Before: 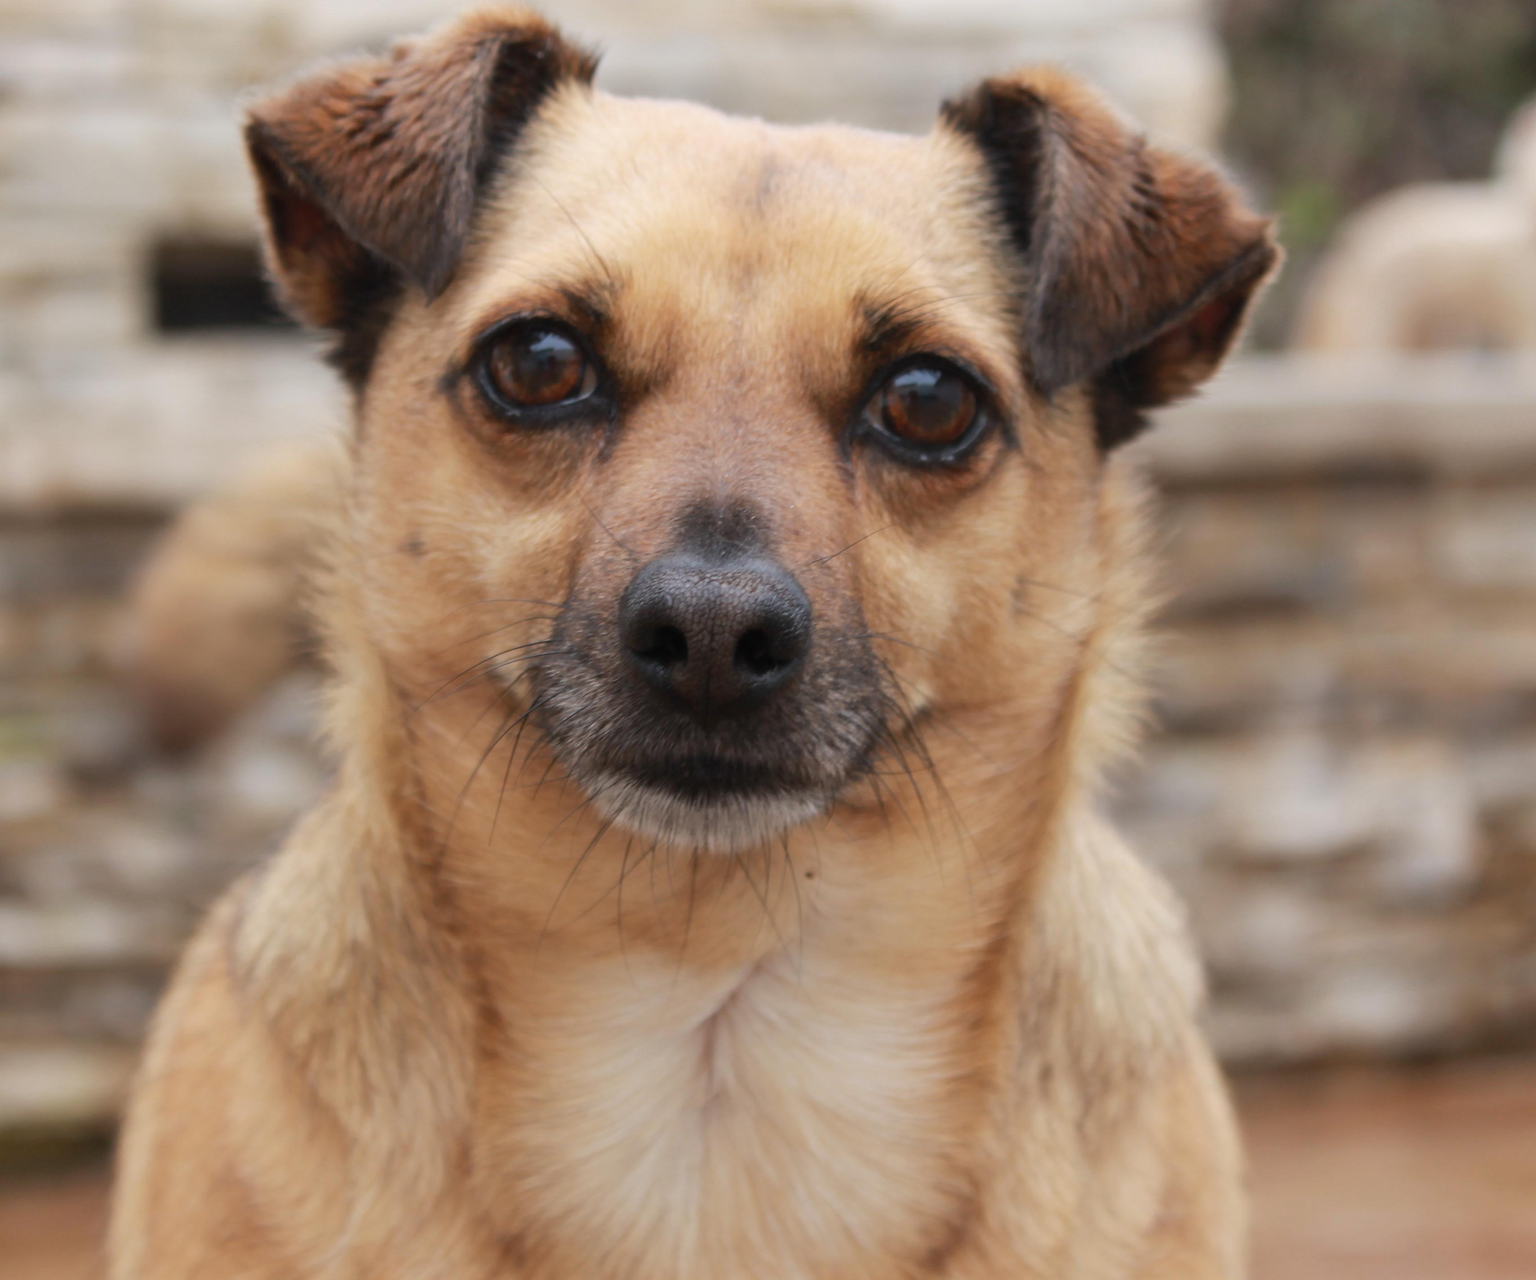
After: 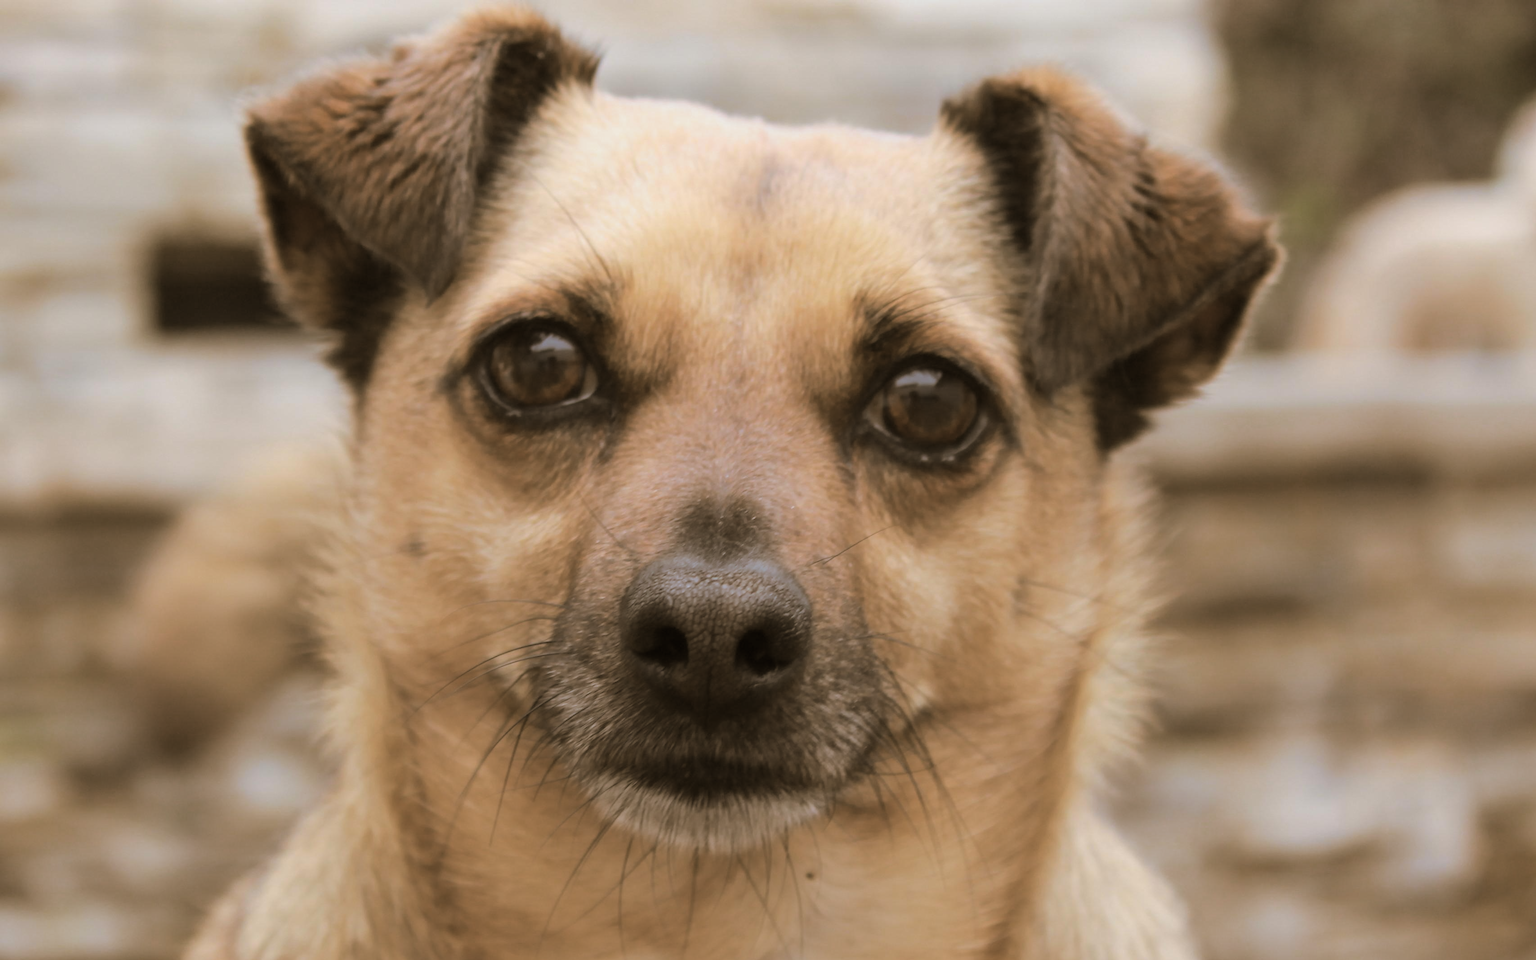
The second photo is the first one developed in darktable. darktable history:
crop: bottom 24.967%
split-toning: shadows › hue 37.98°, highlights › hue 185.58°, balance -55.261
